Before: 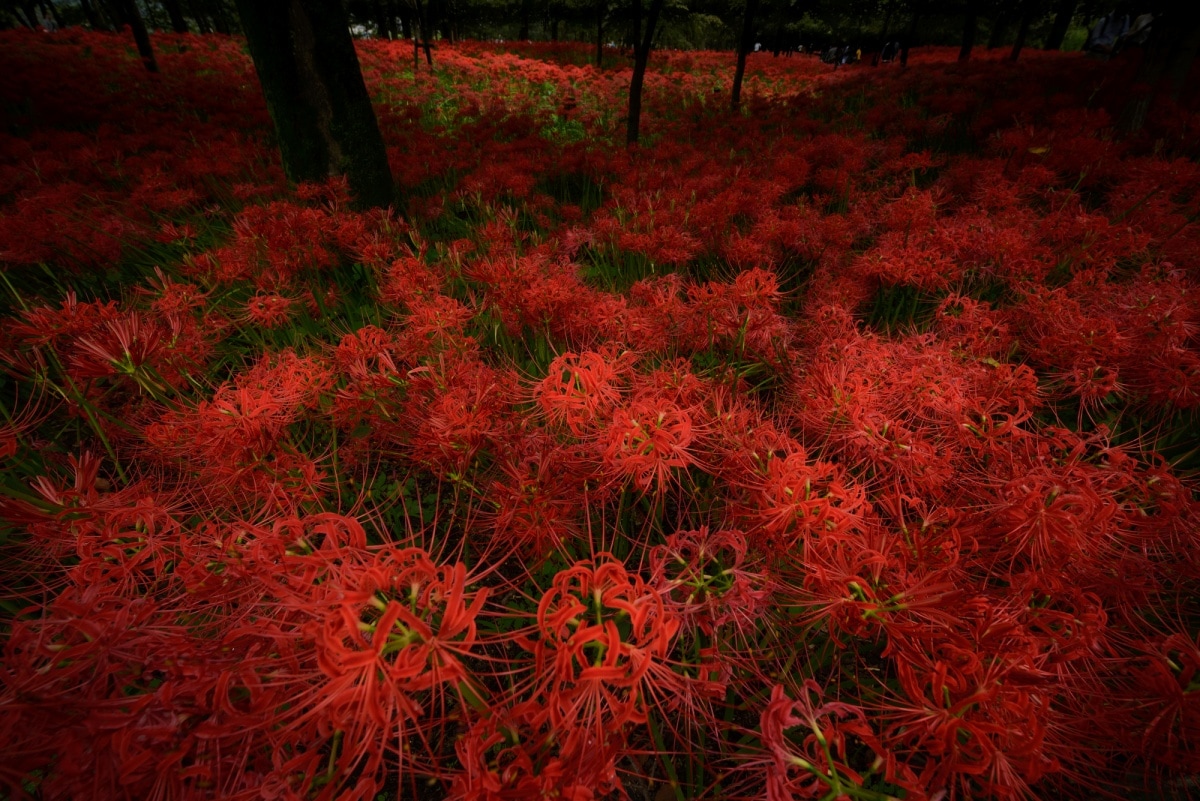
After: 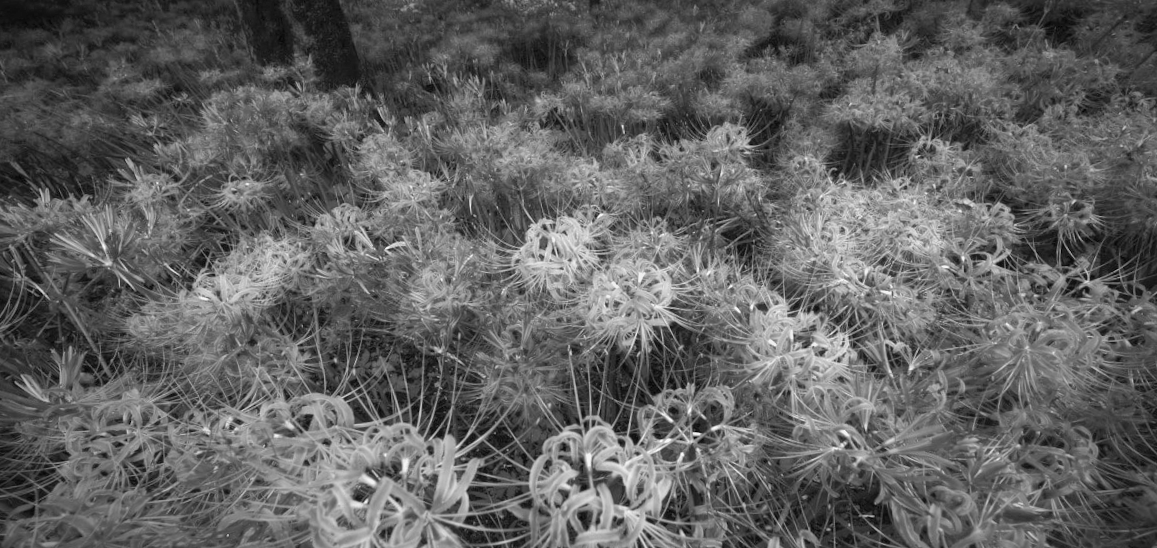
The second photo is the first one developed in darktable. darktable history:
crop: top 13.819%, bottom 11.169%
monochrome: on, module defaults
exposure: black level correction 0, exposure 2 EV, compensate highlight preservation false
rotate and perspective: rotation -3.52°, crop left 0.036, crop right 0.964, crop top 0.081, crop bottom 0.919
vignetting: fall-off radius 60.92%
shadows and highlights: low approximation 0.01, soften with gaussian
